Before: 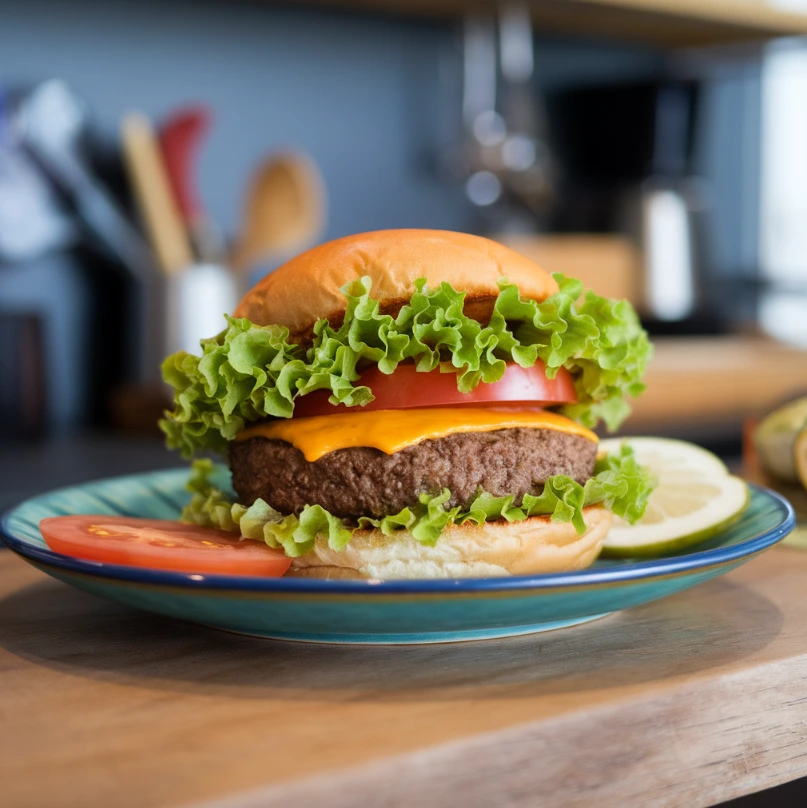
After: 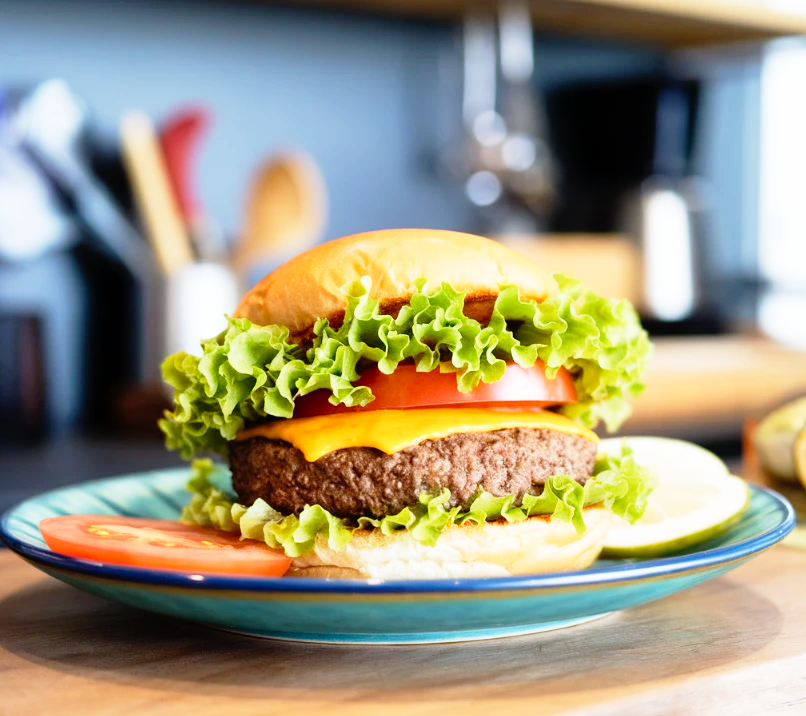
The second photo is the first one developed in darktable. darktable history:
base curve: curves: ch0 [(0, 0) (0.012, 0.01) (0.073, 0.168) (0.31, 0.711) (0.645, 0.957) (1, 1)], preserve colors none
exposure: exposure -0.072 EV, compensate highlight preservation false
crop and rotate: top 0%, bottom 11.376%
contrast brightness saturation: saturation -0.044
